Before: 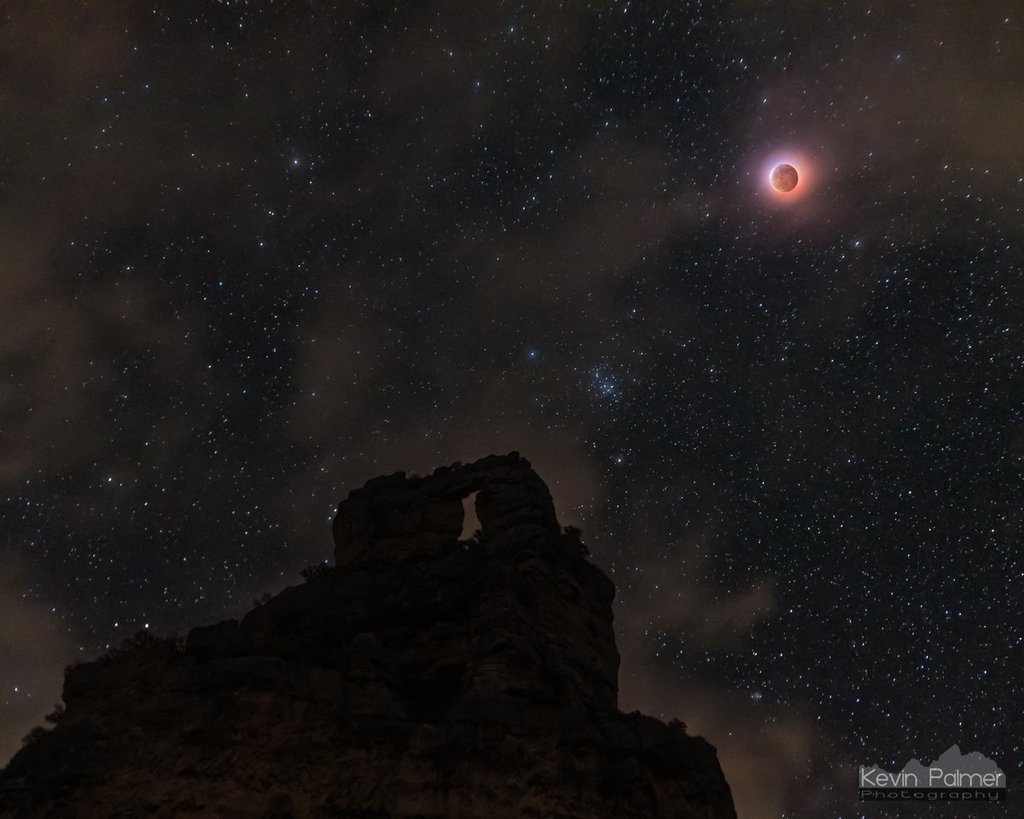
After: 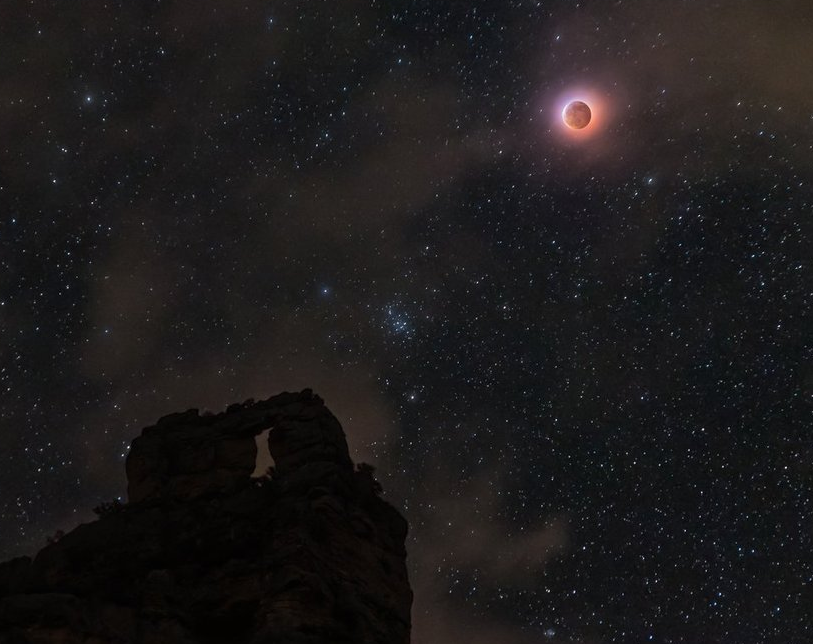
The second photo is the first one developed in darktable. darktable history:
crop and rotate: left 20.255%, top 7.777%, right 0.316%, bottom 13.548%
